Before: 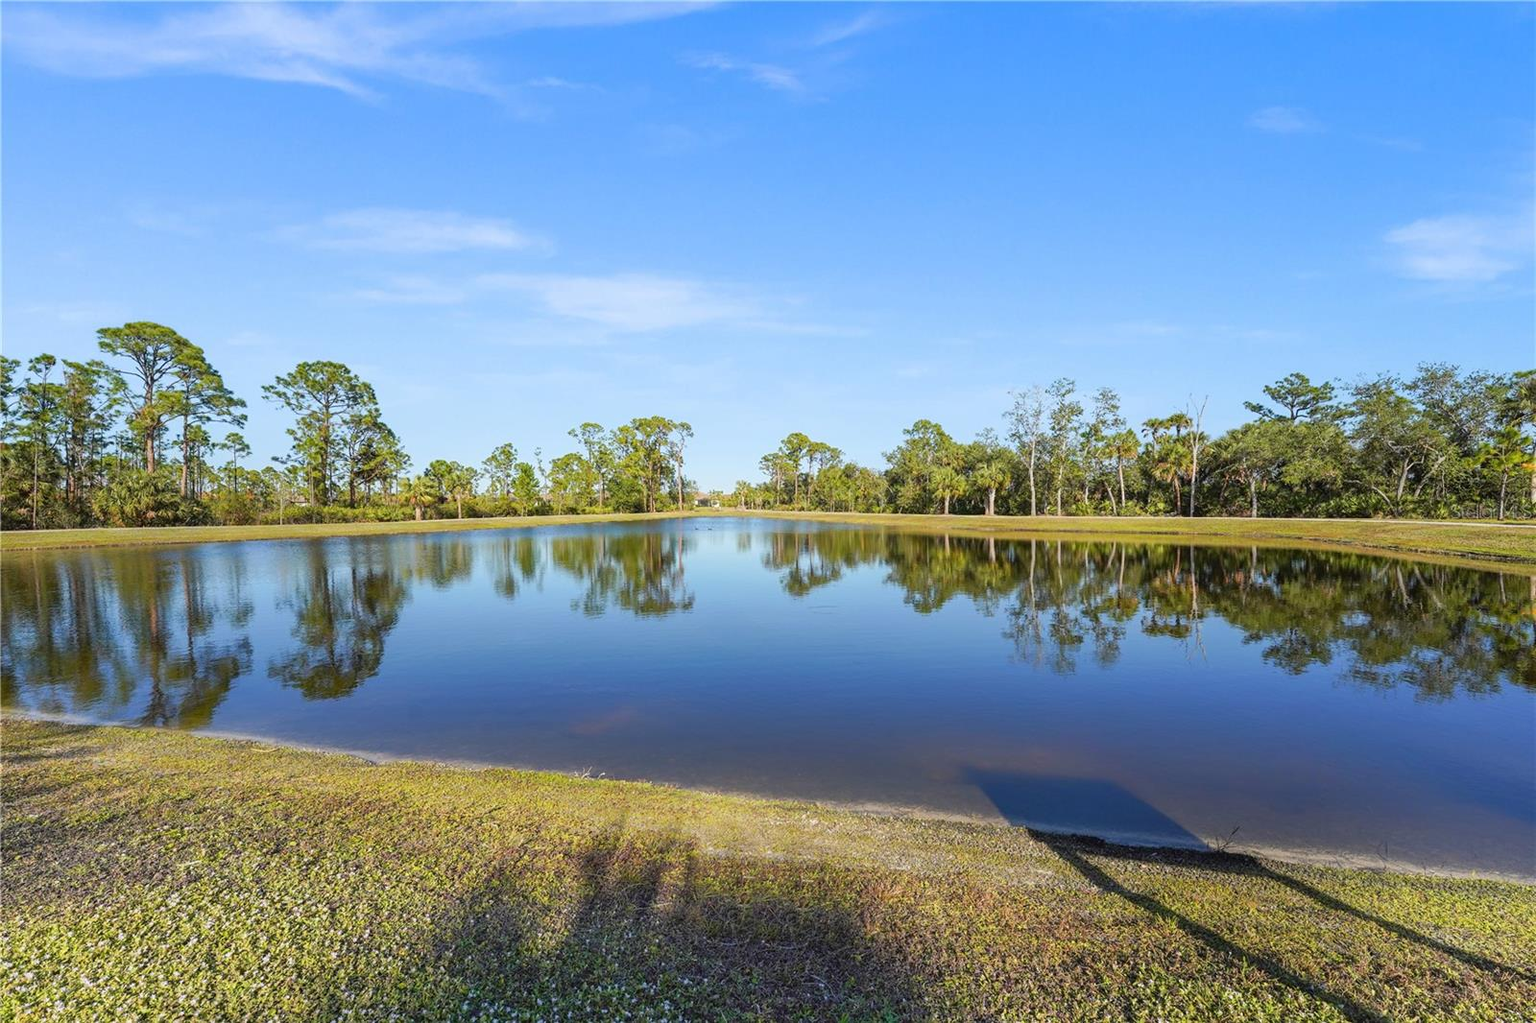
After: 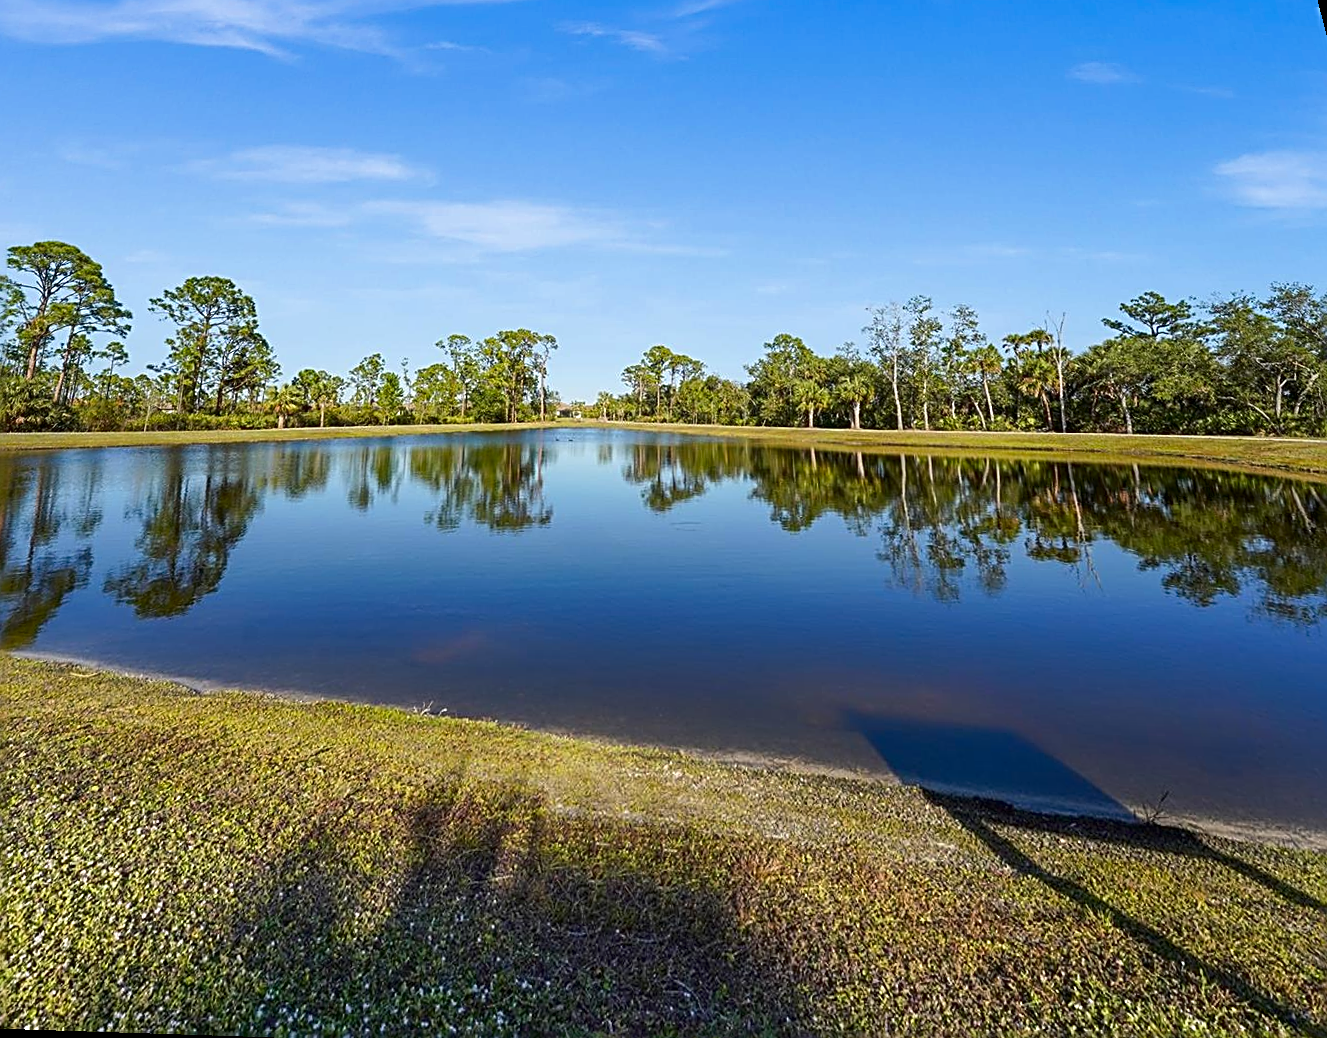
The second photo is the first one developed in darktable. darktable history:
contrast brightness saturation: contrast 0.07, brightness -0.13, saturation 0.06
rotate and perspective: rotation 0.72°, lens shift (vertical) -0.352, lens shift (horizontal) -0.051, crop left 0.152, crop right 0.859, crop top 0.019, crop bottom 0.964
sharpen: radius 2.676, amount 0.669
